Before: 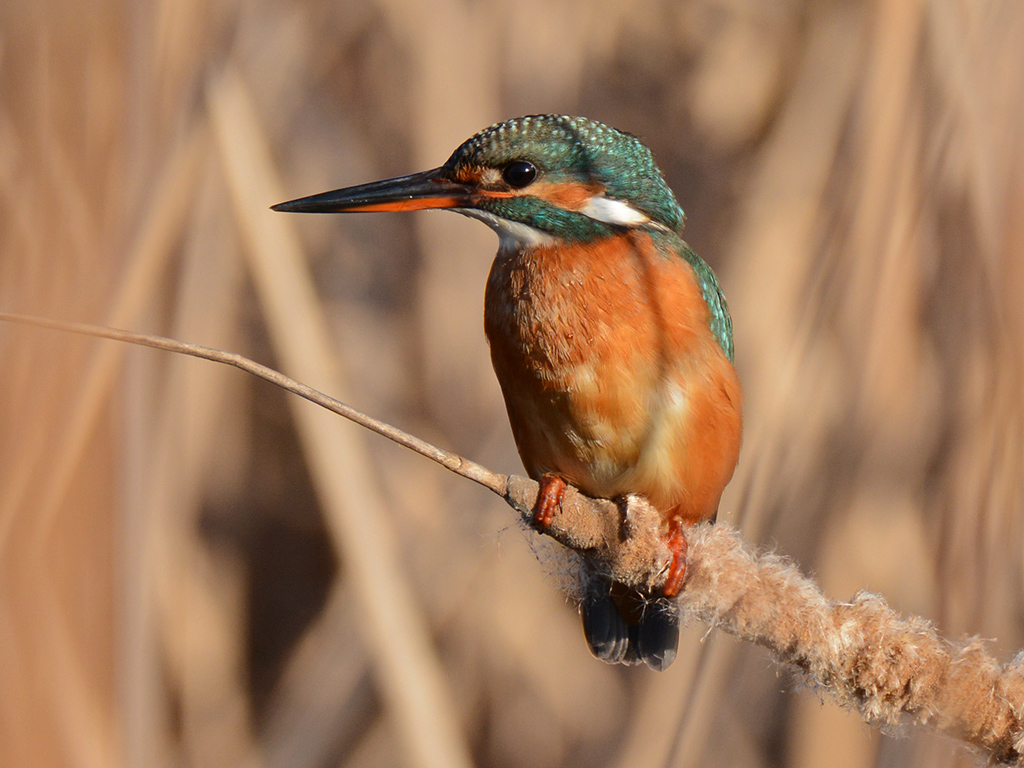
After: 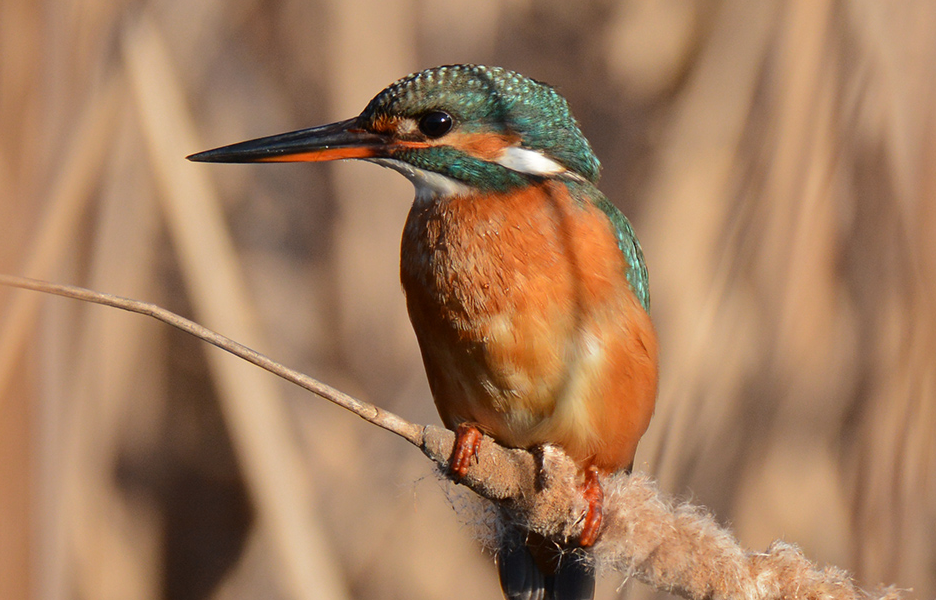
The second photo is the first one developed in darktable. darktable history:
crop: left 8.25%, top 6.558%, bottom 15.246%
